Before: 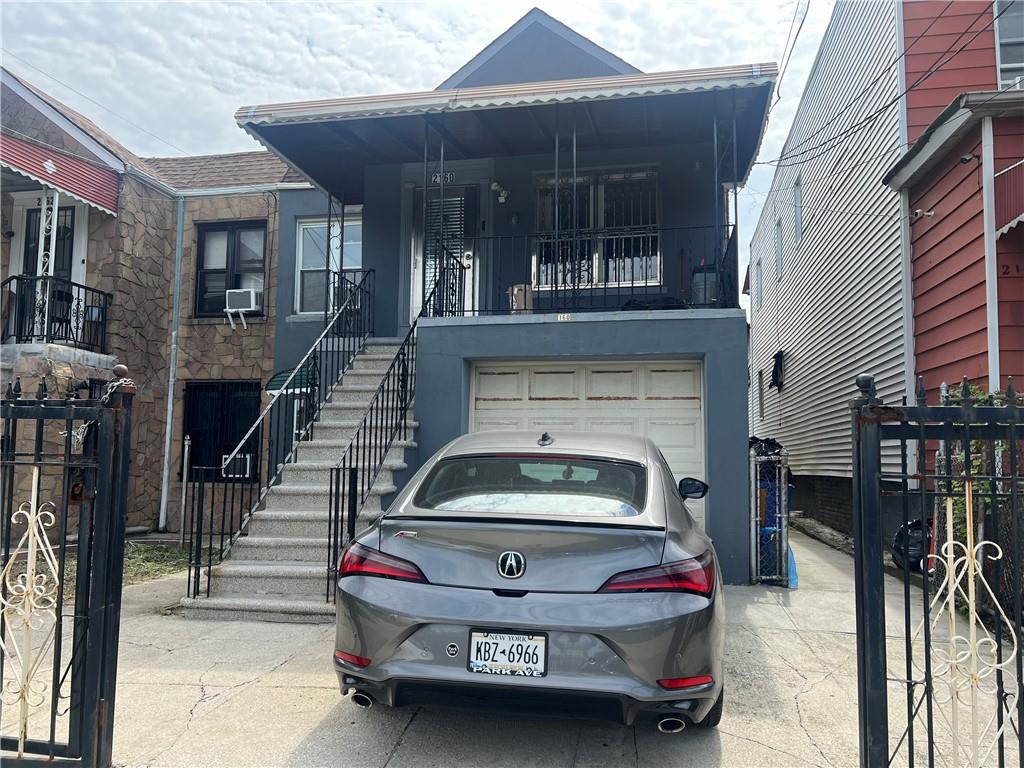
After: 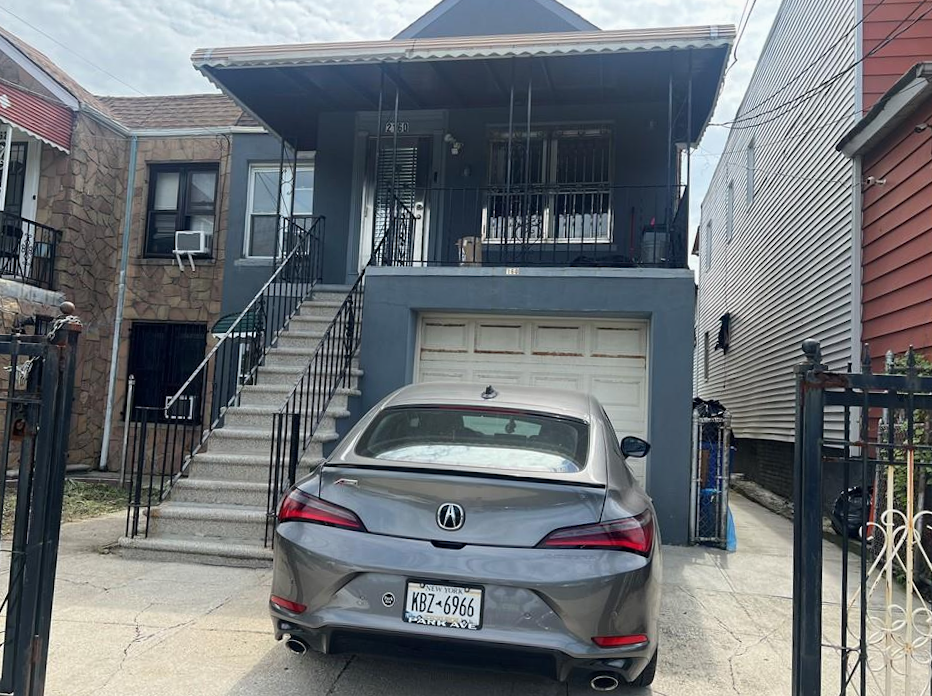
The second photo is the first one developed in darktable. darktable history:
exposure: exposure -0.064 EV, compensate exposure bias true, compensate highlight preservation false
tone equalizer: mask exposure compensation -0.492 EV
crop and rotate: angle -2.16°, left 3.094%, top 4.108%, right 1.376%, bottom 0.747%
